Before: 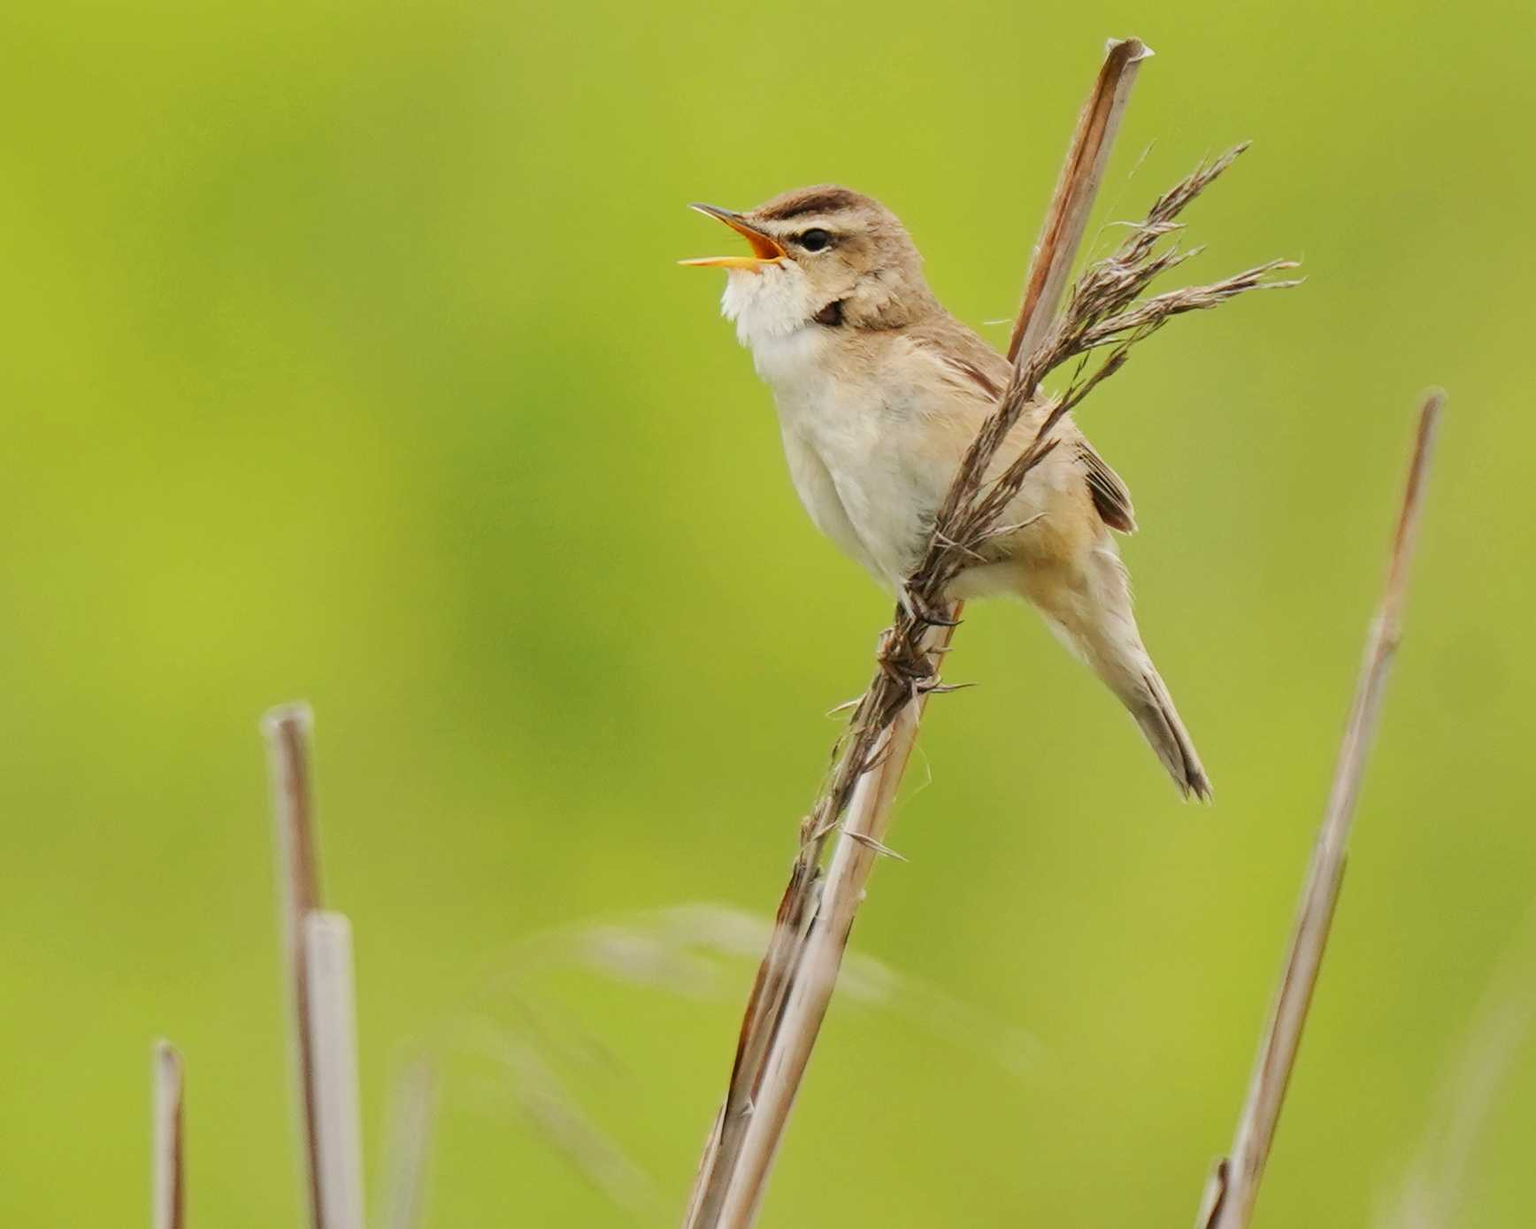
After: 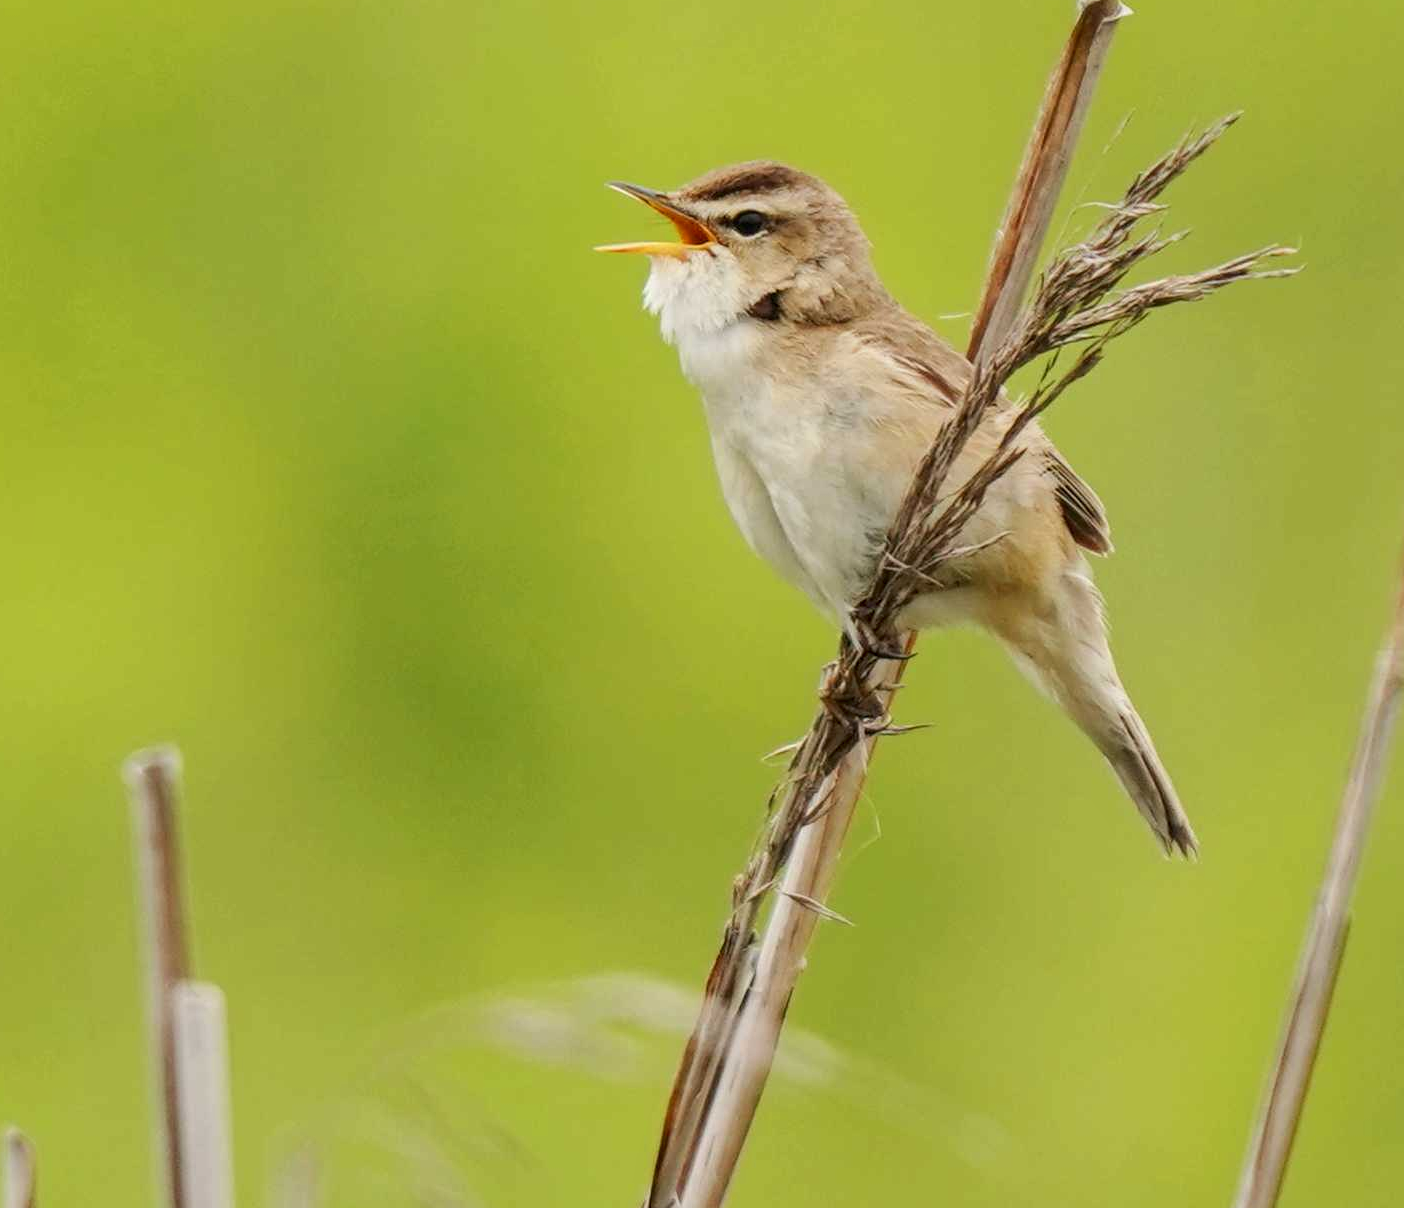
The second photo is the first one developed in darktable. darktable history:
local contrast: on, module defaults
crop: left 9.929%, top 3.475%, right 9.188%, bottom 9.529%
